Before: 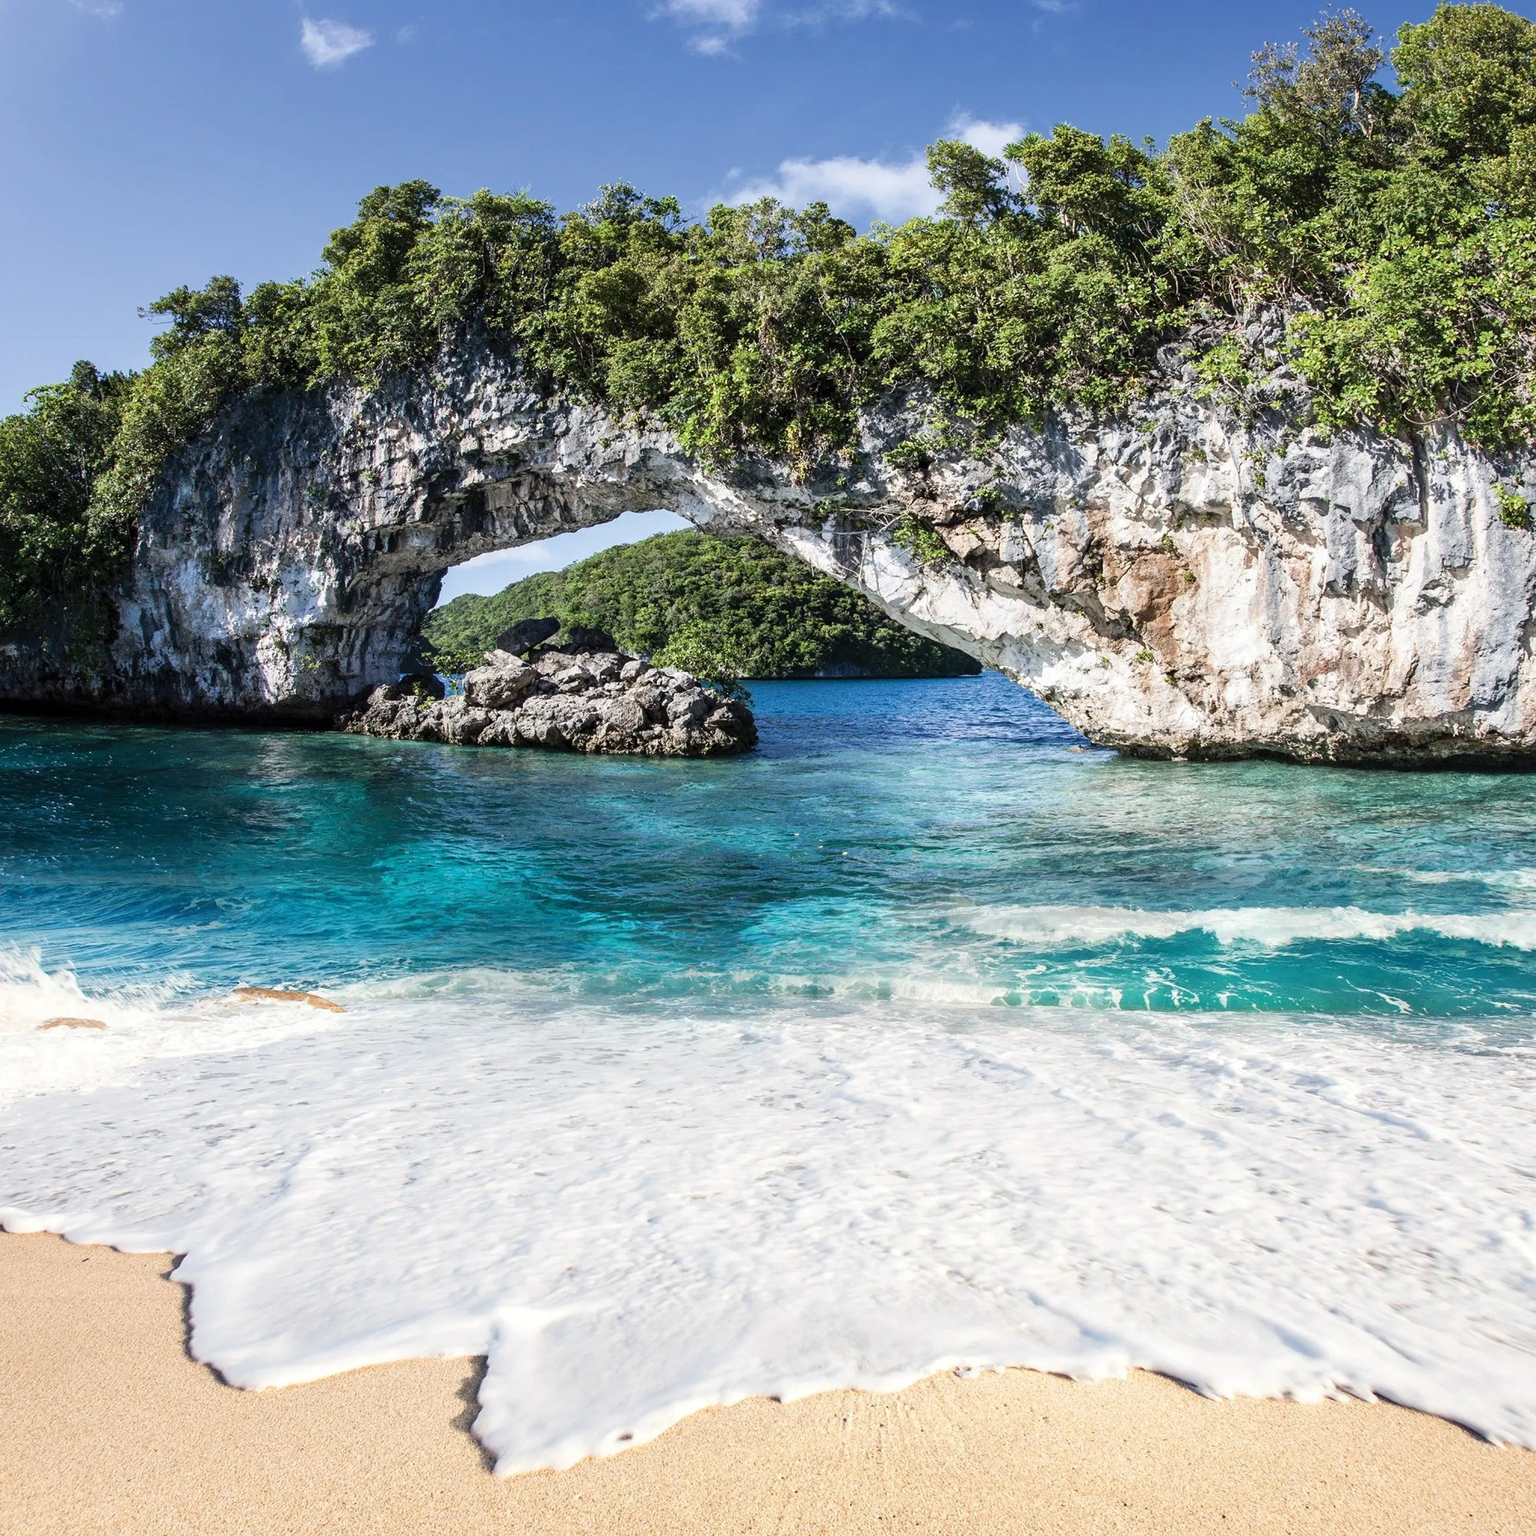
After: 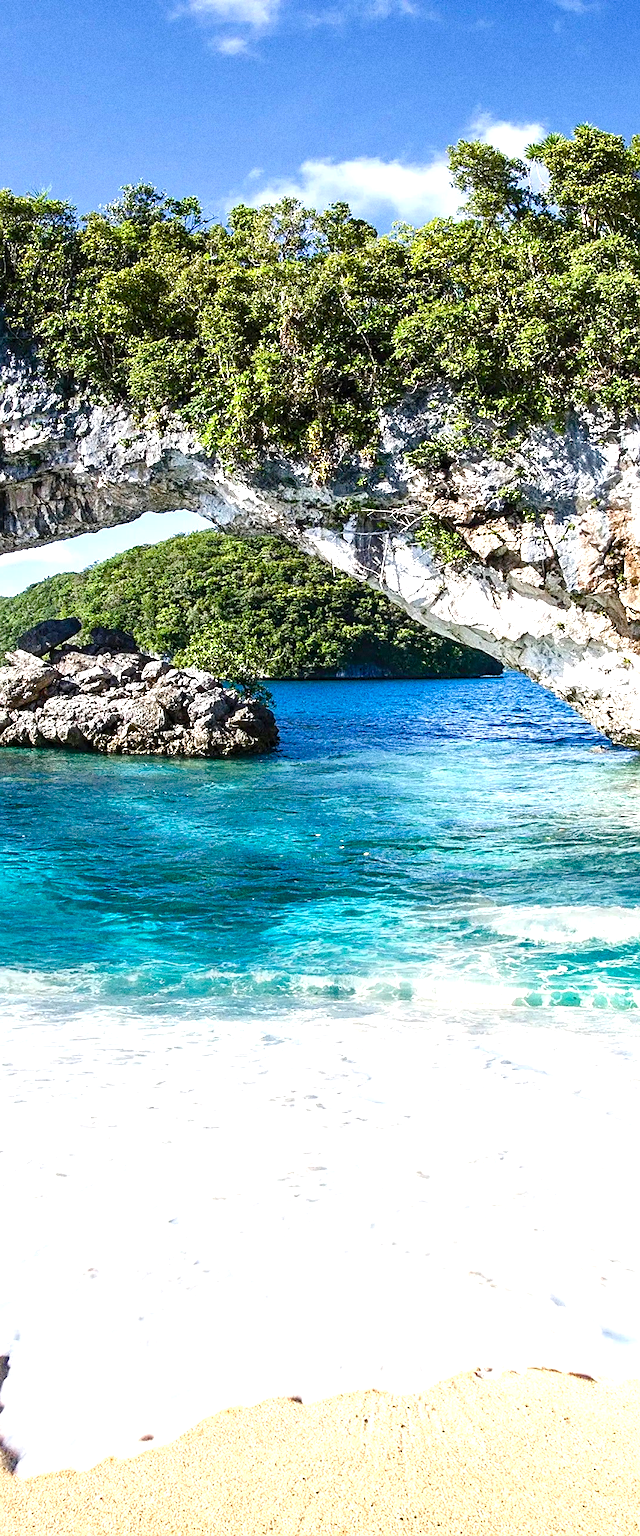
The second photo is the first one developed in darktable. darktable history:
sharpen: on, module defaults
grain: coarseness 11.82 ISO, strength 36.67%, mid-tones bias 74.17%
color balance rgb: linear chroma grading › shadows -2.2%, linear chroma grading › highlights -15%, linear chroma grading › global chroma -10%, linear chroma grading › mid-tones -10%, perceptual saturation grading › global saturation 45%, perceptual saturation grading › highlights -50%, perceptual saturation grading › shadows 30%, perceptual brilliance grading › global brilliance 18%, global vibrance 45%
crop: left 31.229%, right 27.105%
